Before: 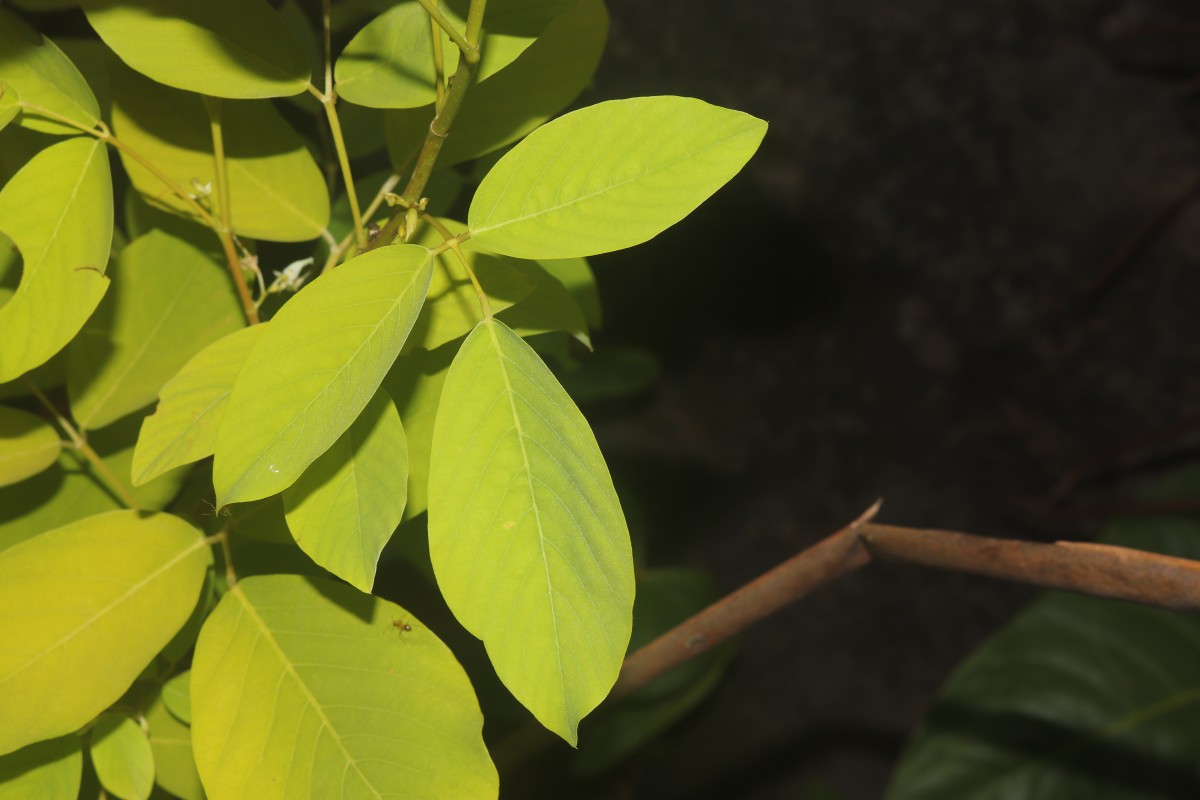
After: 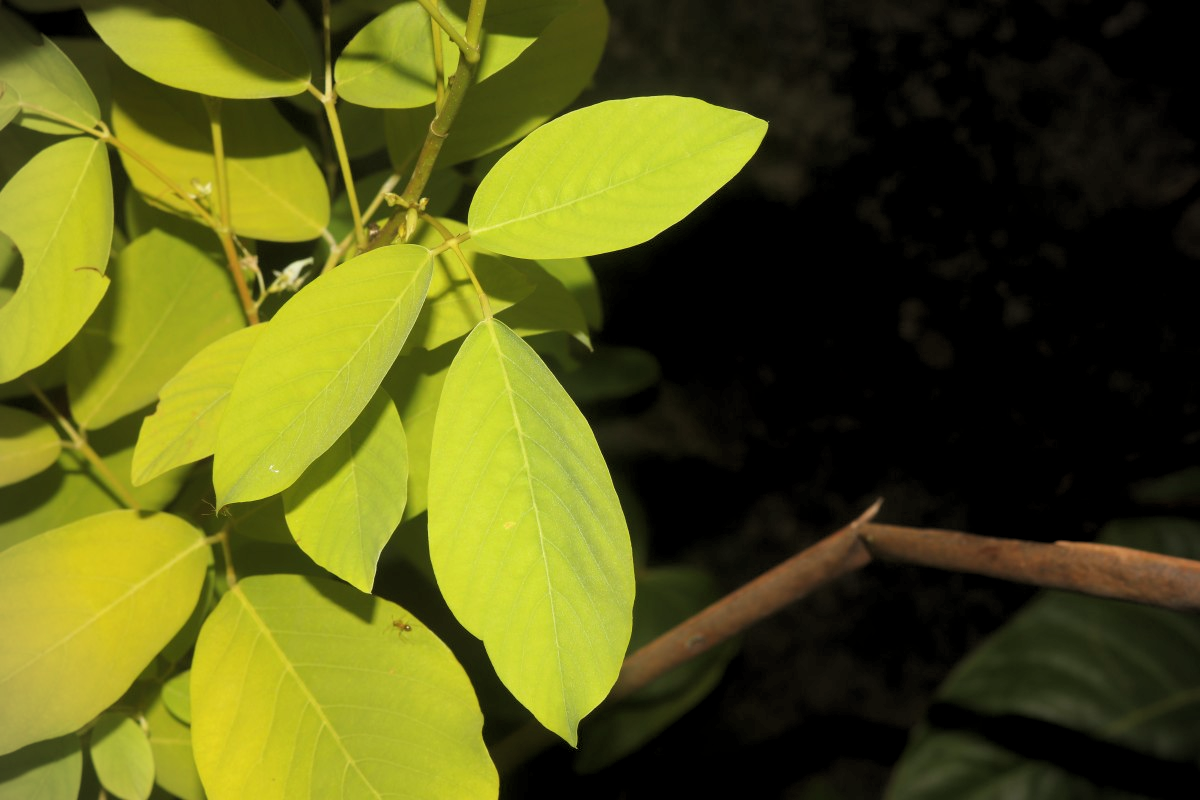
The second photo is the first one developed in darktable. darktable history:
rgb levels: levels [[0.01, 0.419, 0.839], [0, 0.5, 1], [0, 0.5, 1]]
vignetting: fall-off start 91.19%
color balance: mode lift, gamma, gain (sRGB), lift [1, 0.99, 1.01, 0.992], gamma [1, 1.037, 0.974, 0.963]
